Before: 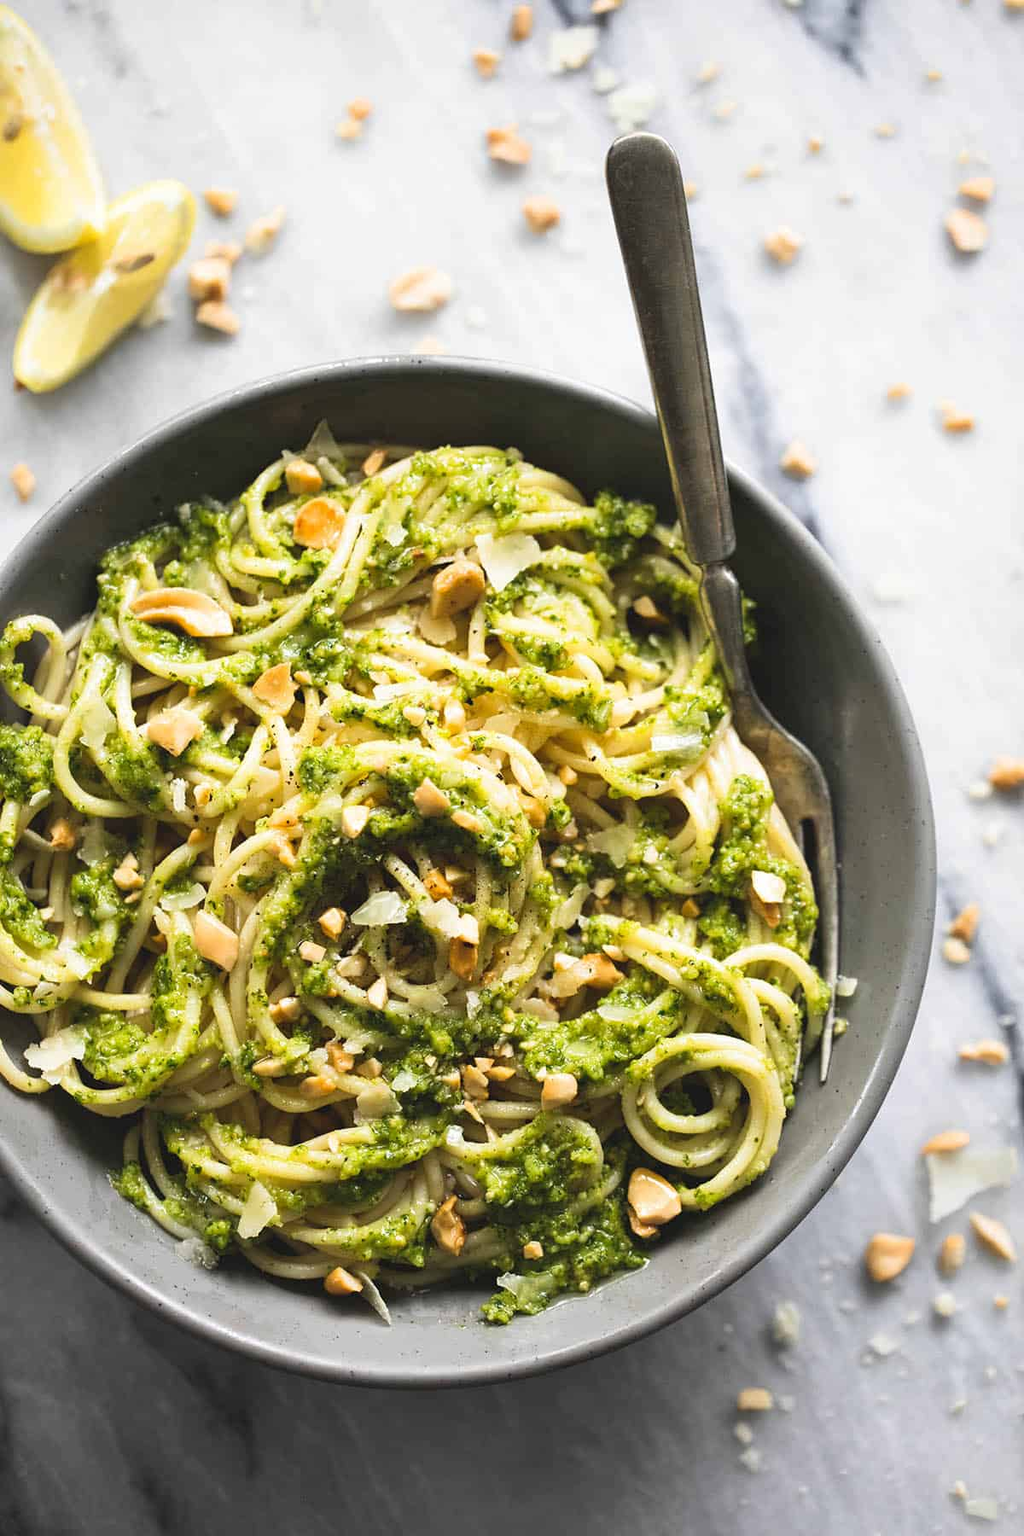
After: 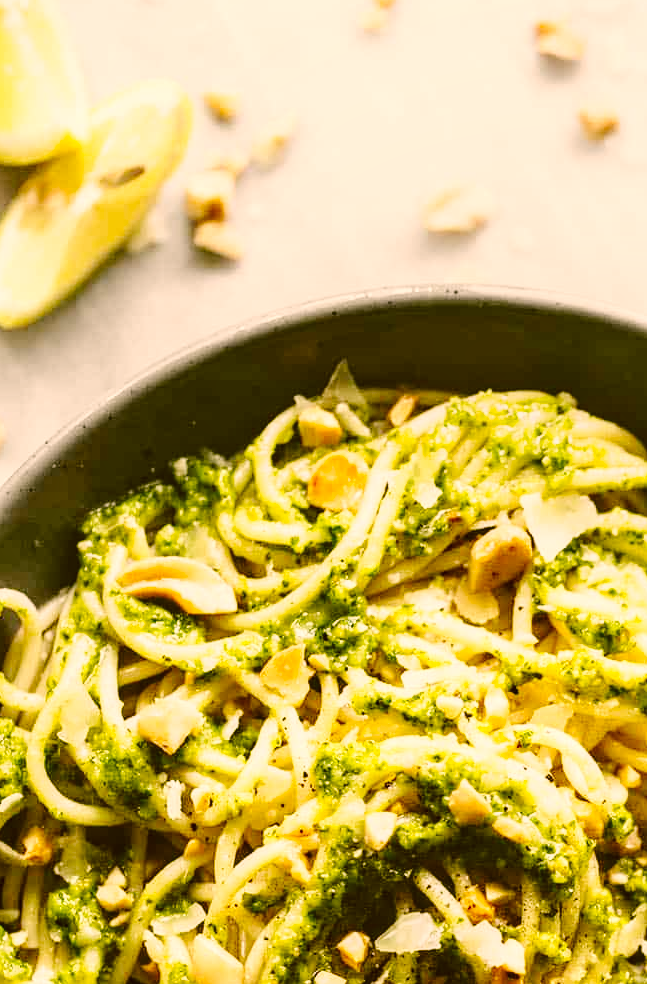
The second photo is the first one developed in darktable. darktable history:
base curve: curves: ch0 [(0, 0) (0.036, 0.025) (0.121, 0.166) (0.206, 0.329) (0.605, 0.79) (1, 1)], preserve colors none
local contrast: on, module defaults
color correction: highlights a* 8.7, highlights b* 15.61, shadows a* -0.348, shadows b* 27.14
crop and rotate: left 3.053%, top 7.365%, right 43.02%, bottom 37.927%
